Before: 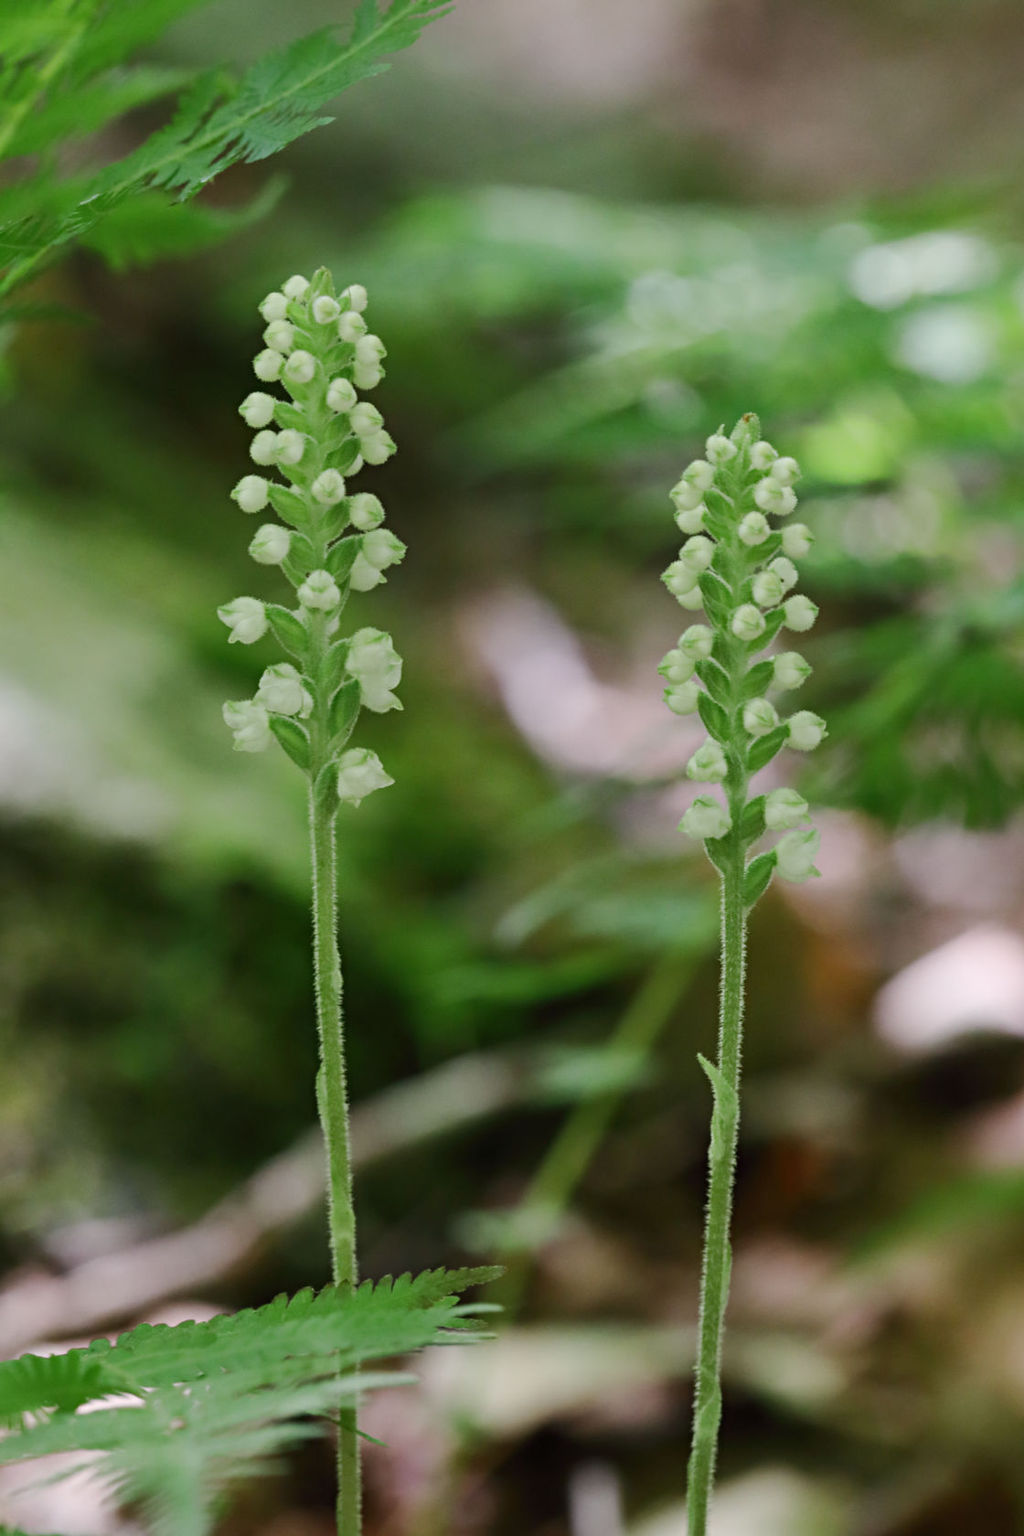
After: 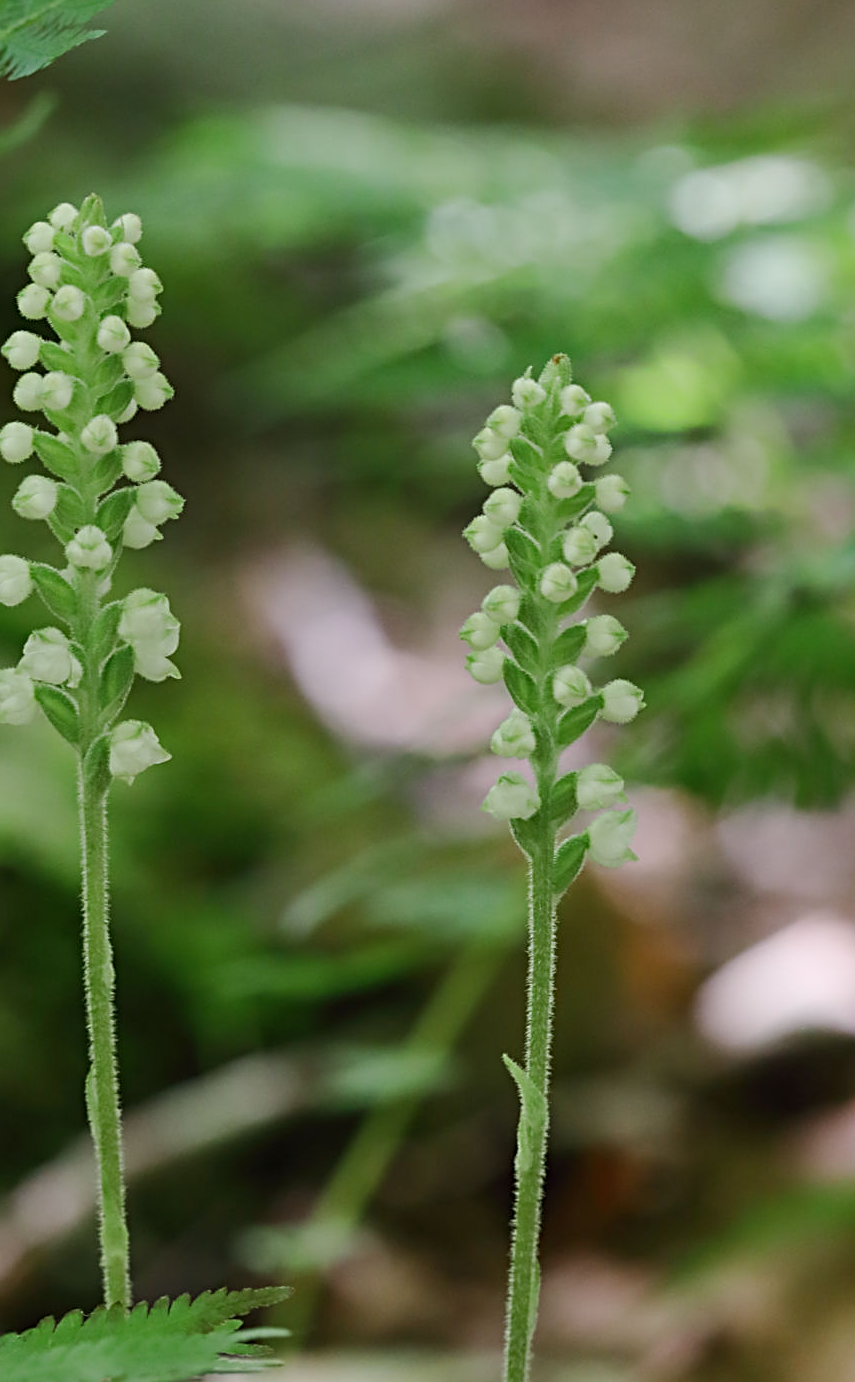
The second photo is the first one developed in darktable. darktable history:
sharpen: on, module defaults
crop: left 23.241%, top 5.846%, bottom 11.861%
